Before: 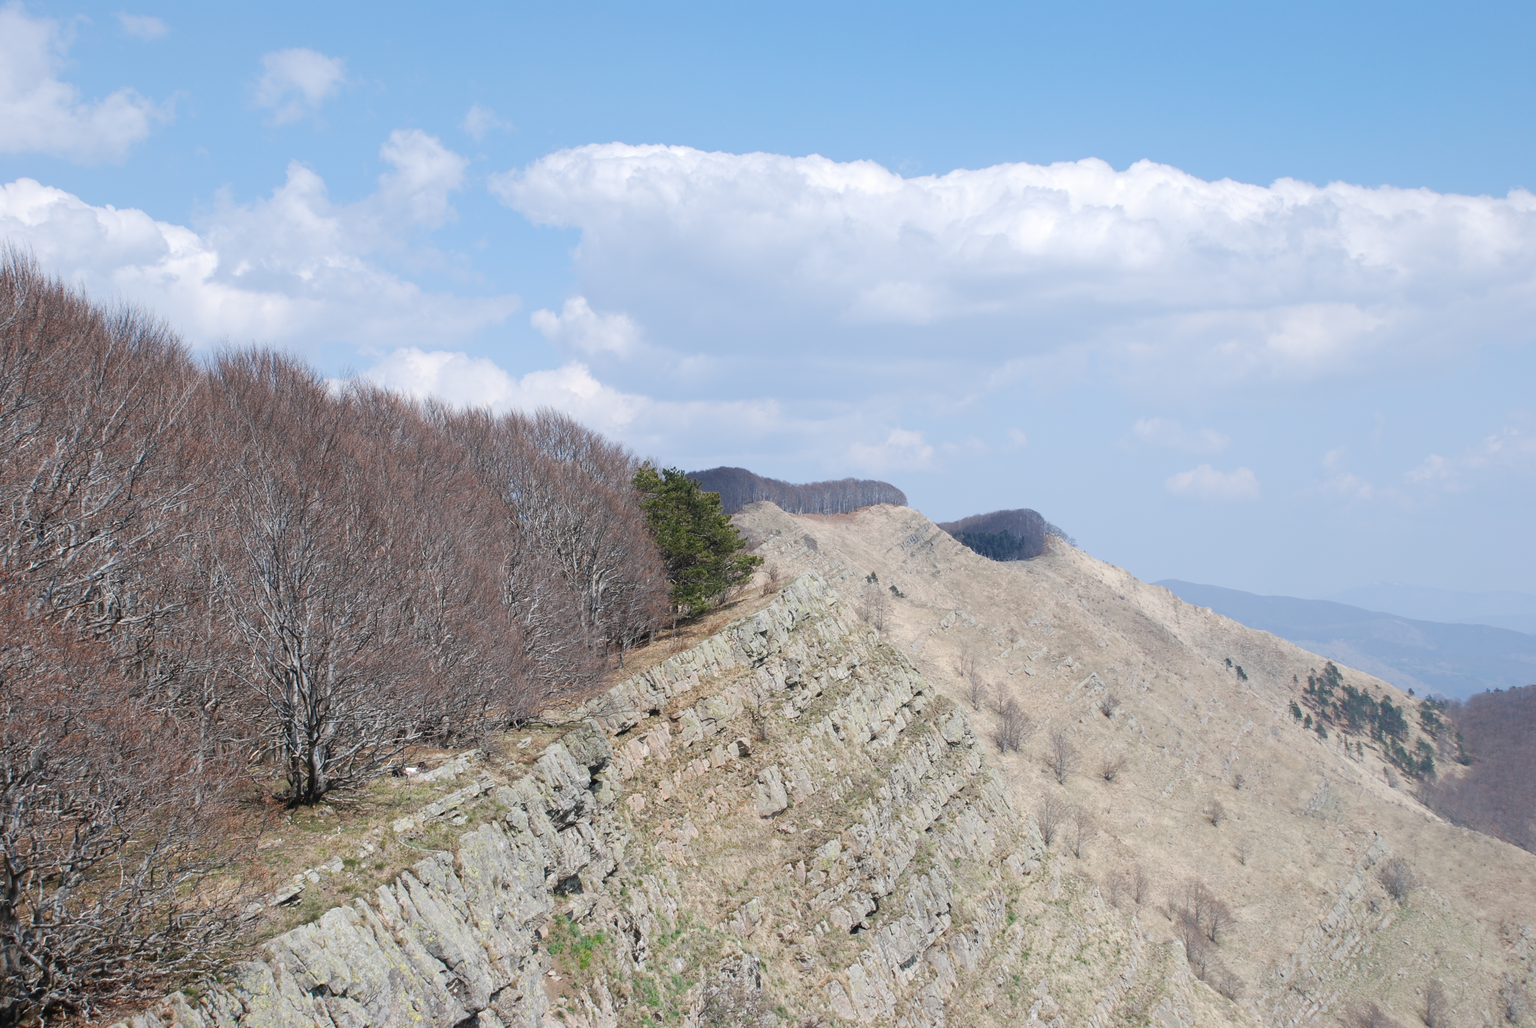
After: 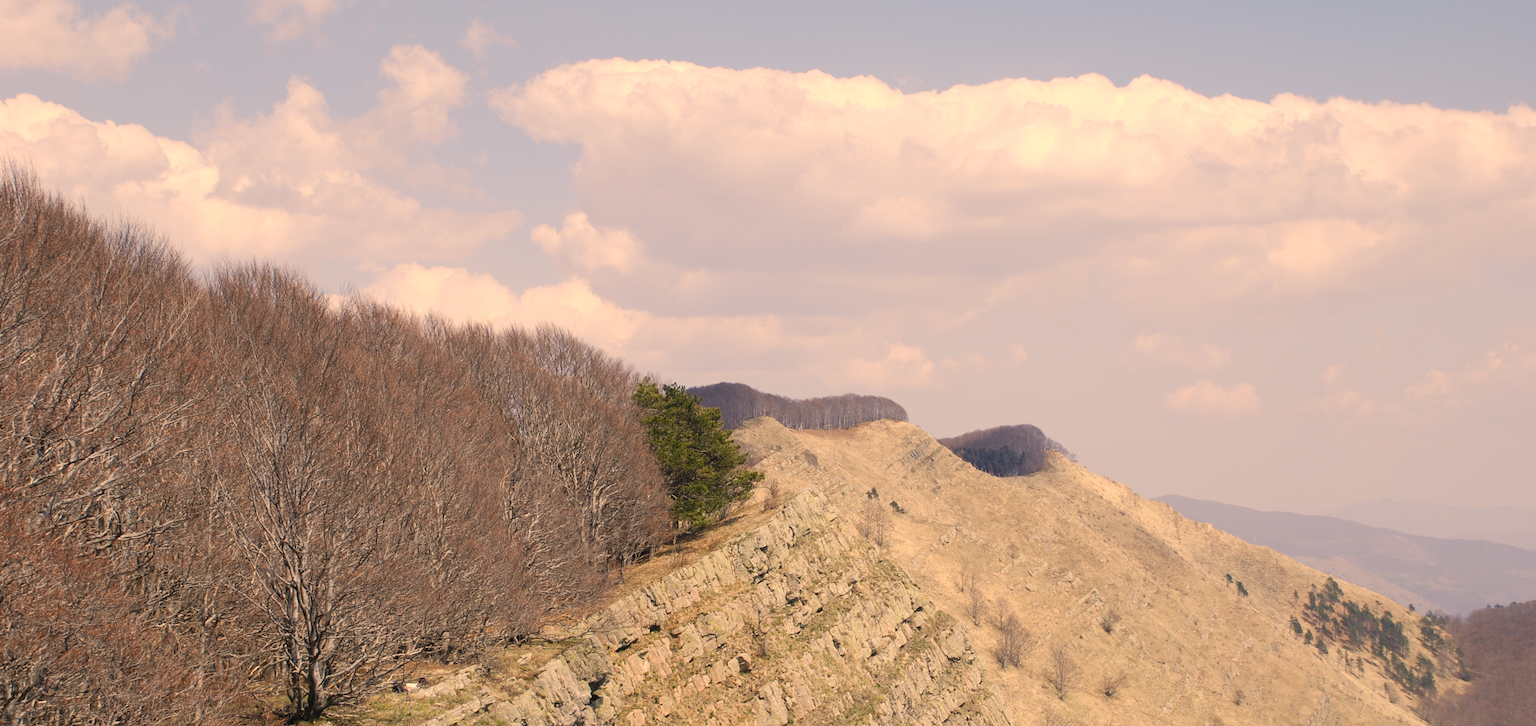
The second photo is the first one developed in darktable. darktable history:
crop and rotate: top 8.293%, bottom 20.996%
color correction: highlights a* 15, highlights b* 31.55
